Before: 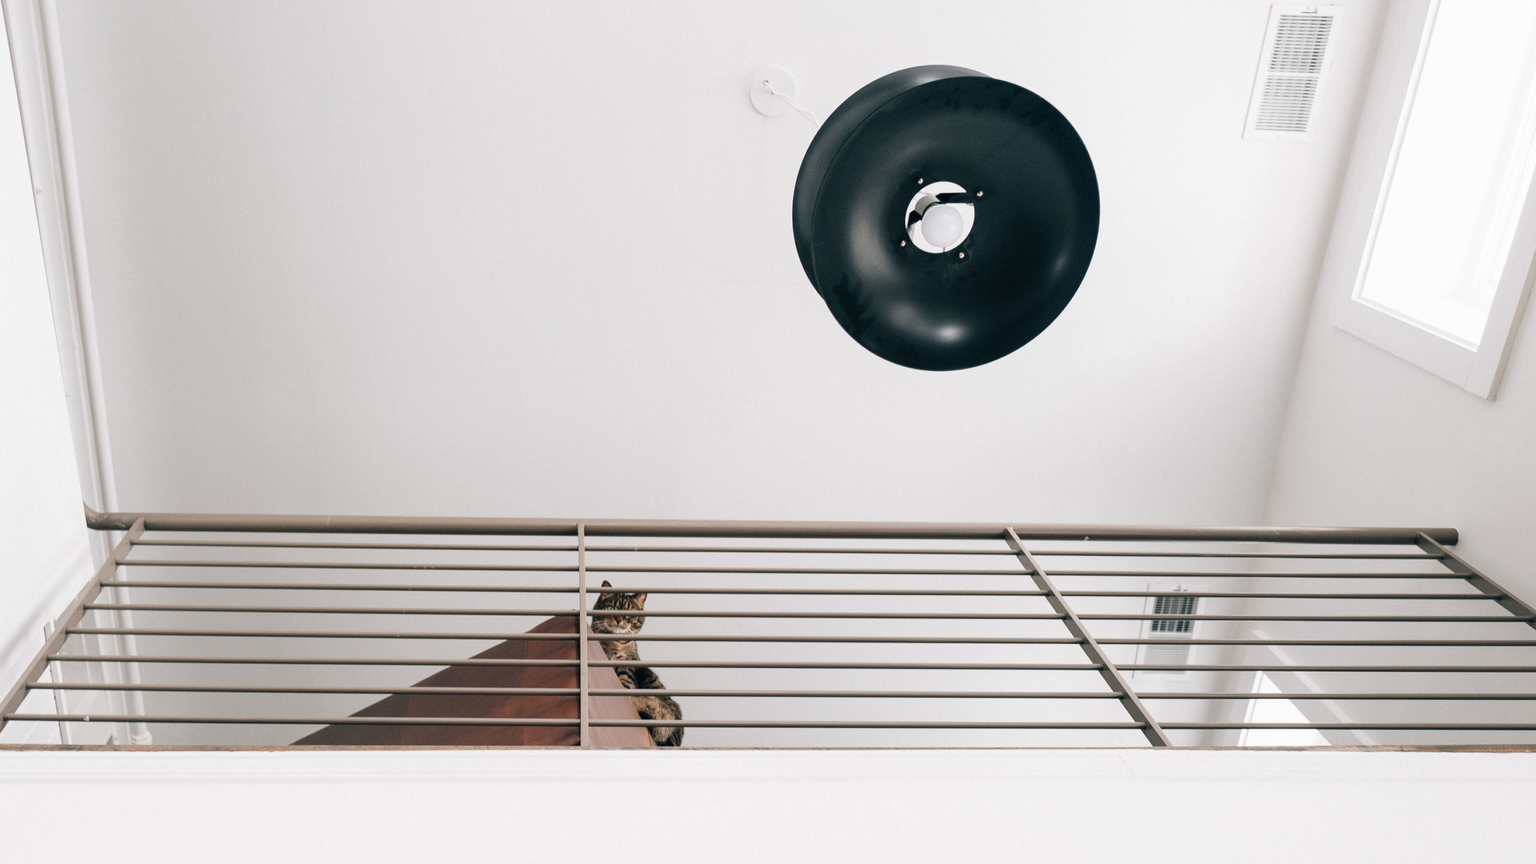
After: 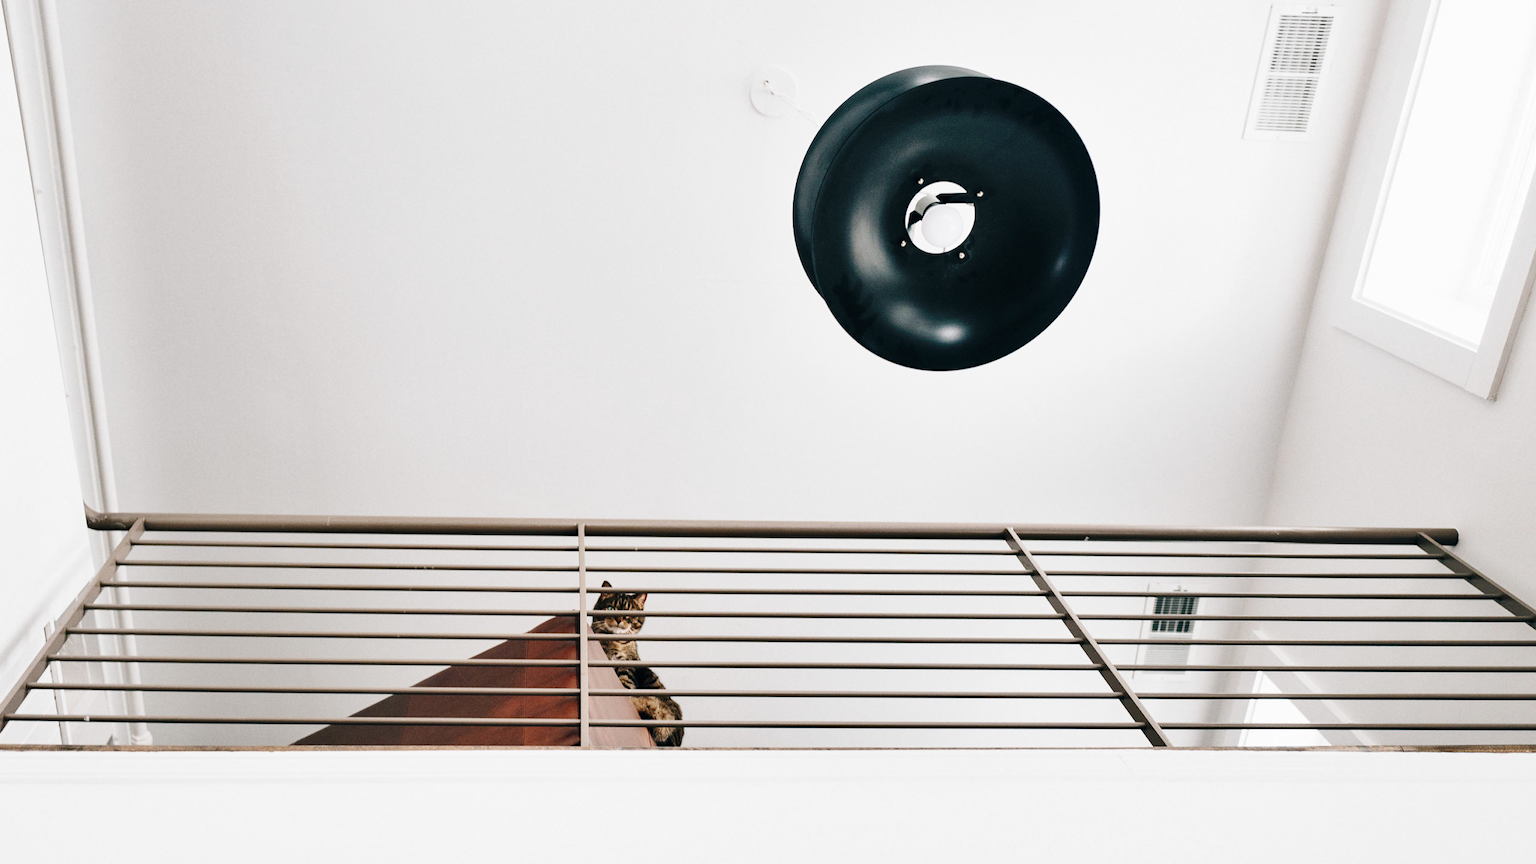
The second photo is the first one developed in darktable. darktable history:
base curve: curves: ch0 [(0, 0) (0.036, 0.025) (0.121, 0.166) (0.206, 0.329) (0.605, 0.79) (1, 1)], preserve colors none
shadows and highlights: shadows 32.83, highlights -47.7, soften with gaussian
